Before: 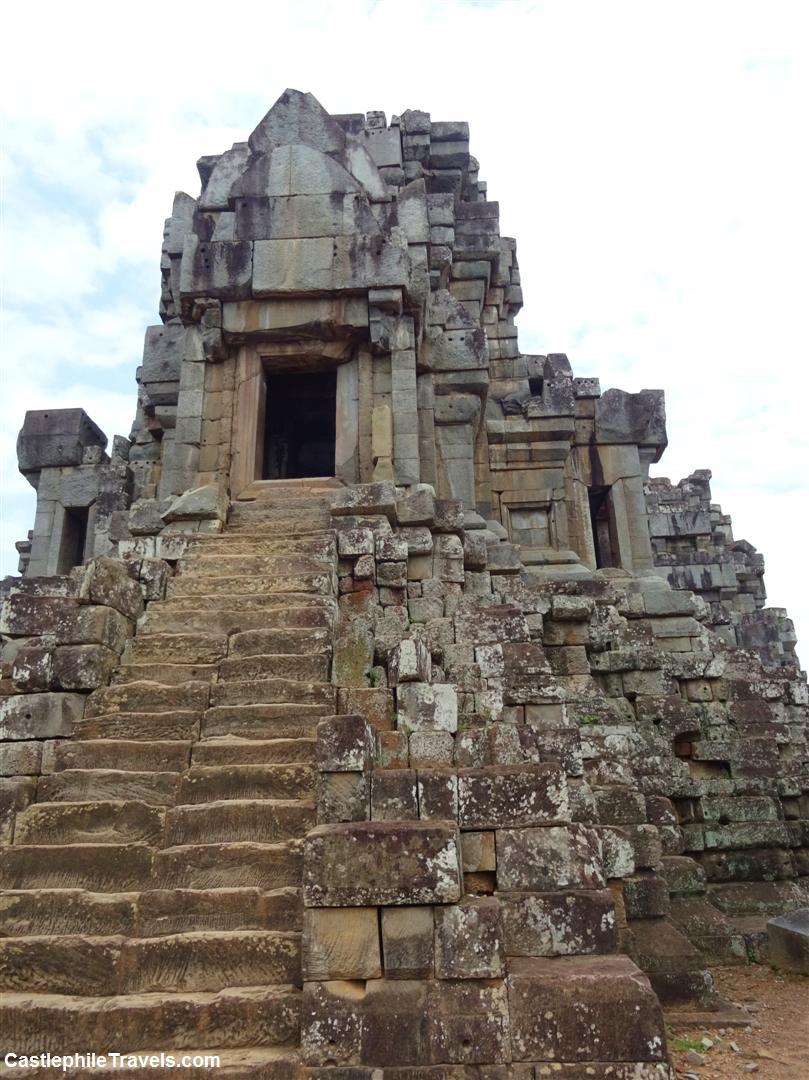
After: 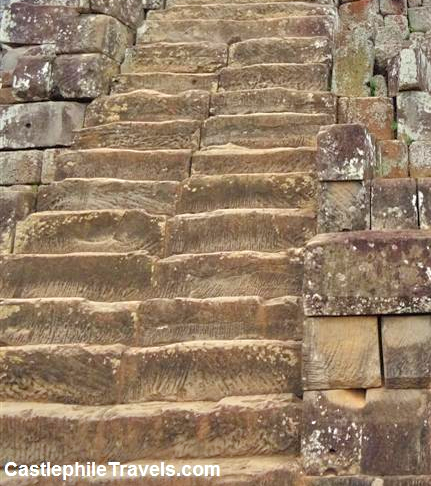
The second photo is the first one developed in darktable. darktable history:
crop and rotate: top 54.778%, right 46.61%, bottom 0.159%
tone equalizer: -7 EV 0.15 EV, -6 EV 0.6 EV, -5 EV 1.15 EV, -4 EV 1.33 EV, -3 EV 1.15 EV, -2 EV 0.6 EV, -1 EV 0.15 EV, mask exposure compensation -0.5 EV
